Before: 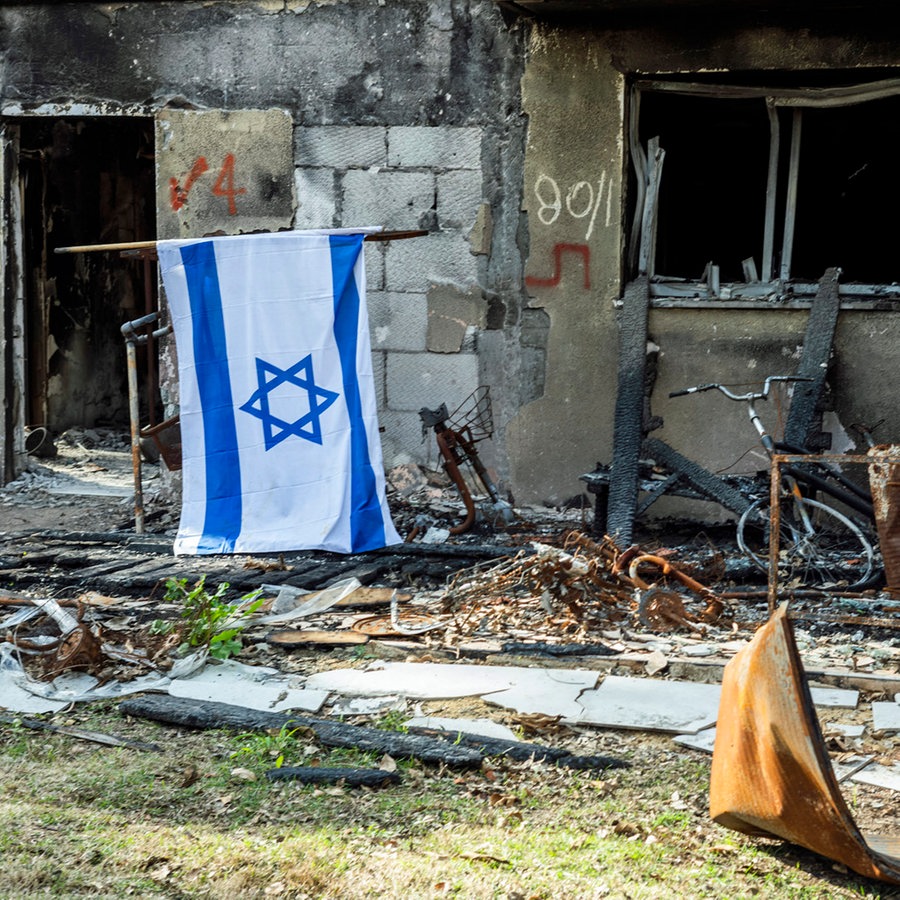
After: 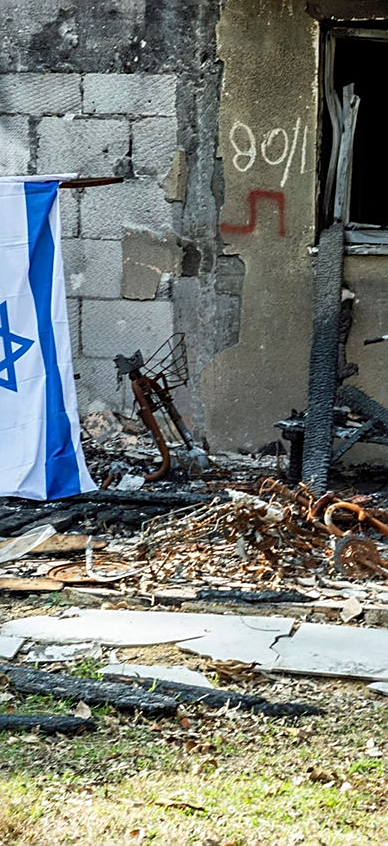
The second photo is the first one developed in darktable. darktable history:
crop: left 33.926%, top 5.967%, right 22.86%
sharpen: on, module defaults
